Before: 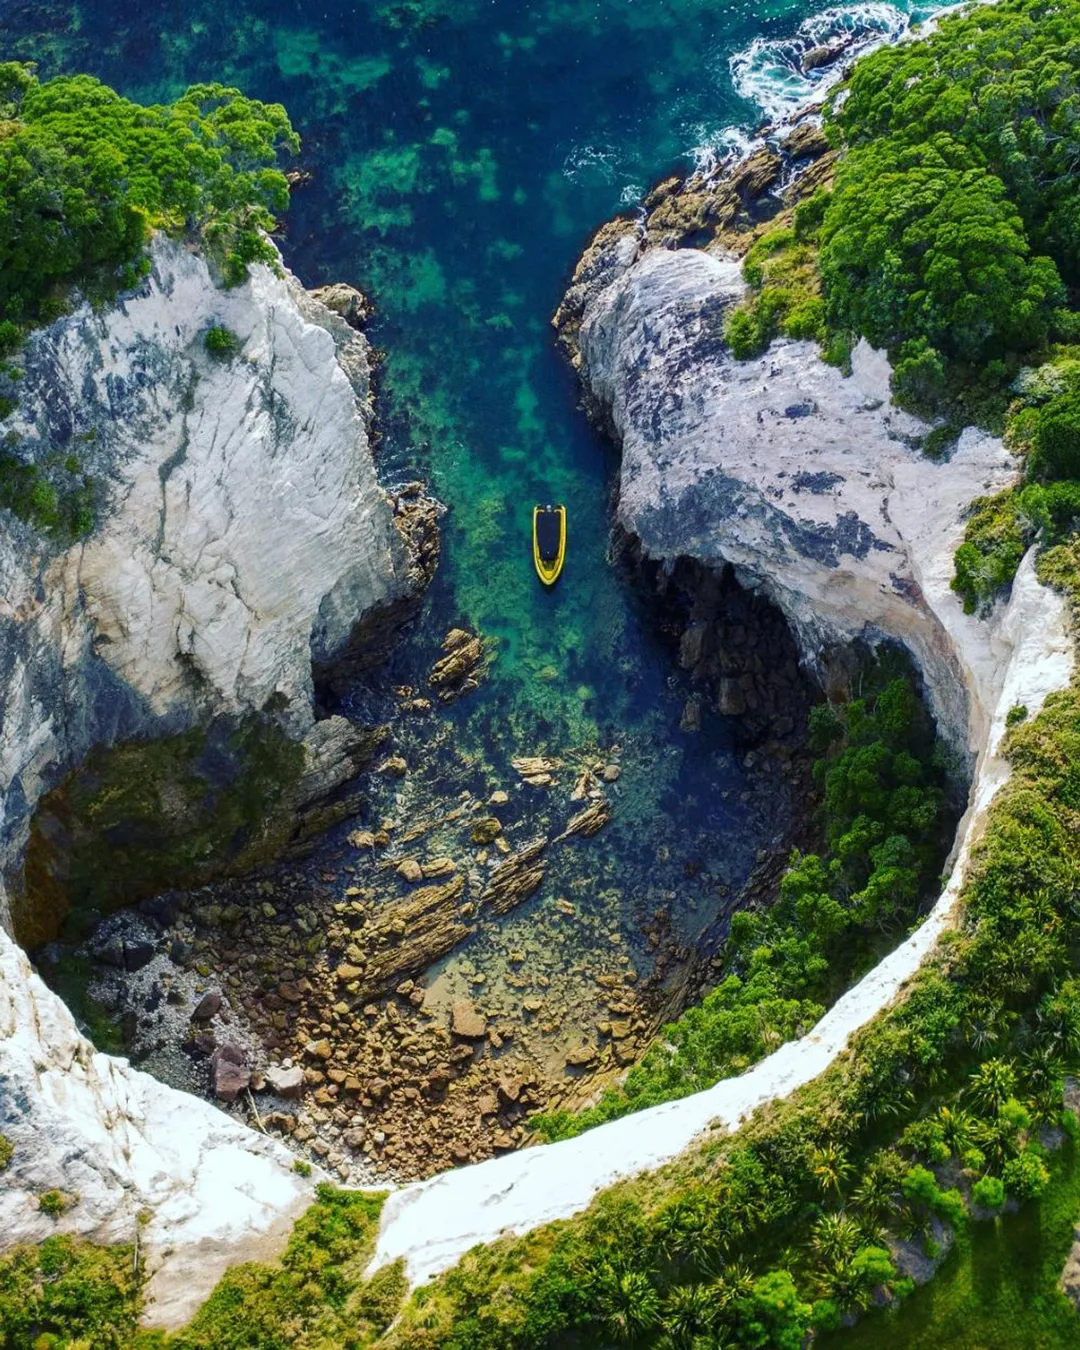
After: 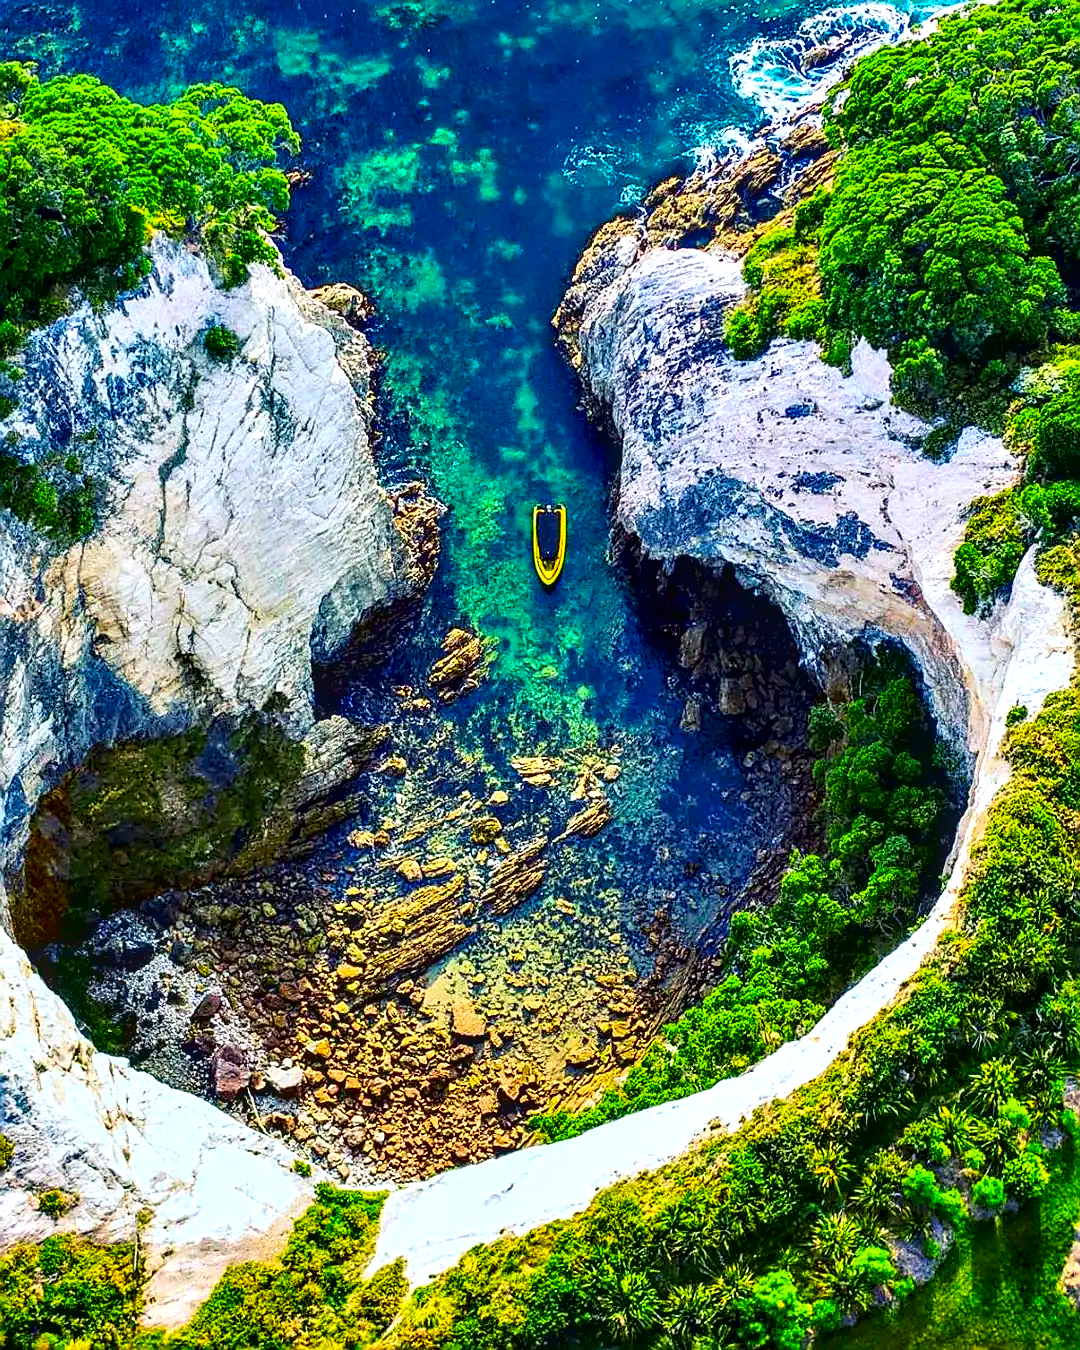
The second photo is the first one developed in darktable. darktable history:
sharpen: radius 1.373, amount 1.243, threshold 0.637
contrast equalizer: y [[0.6 ×6], [0.55 ×6], [0 ×6], [0 ×6], [0 ×6]]
local contrast: on, module defaults
contrast brightness saturation: contrast 0.195, brightness 0.191, saturation 0.793
